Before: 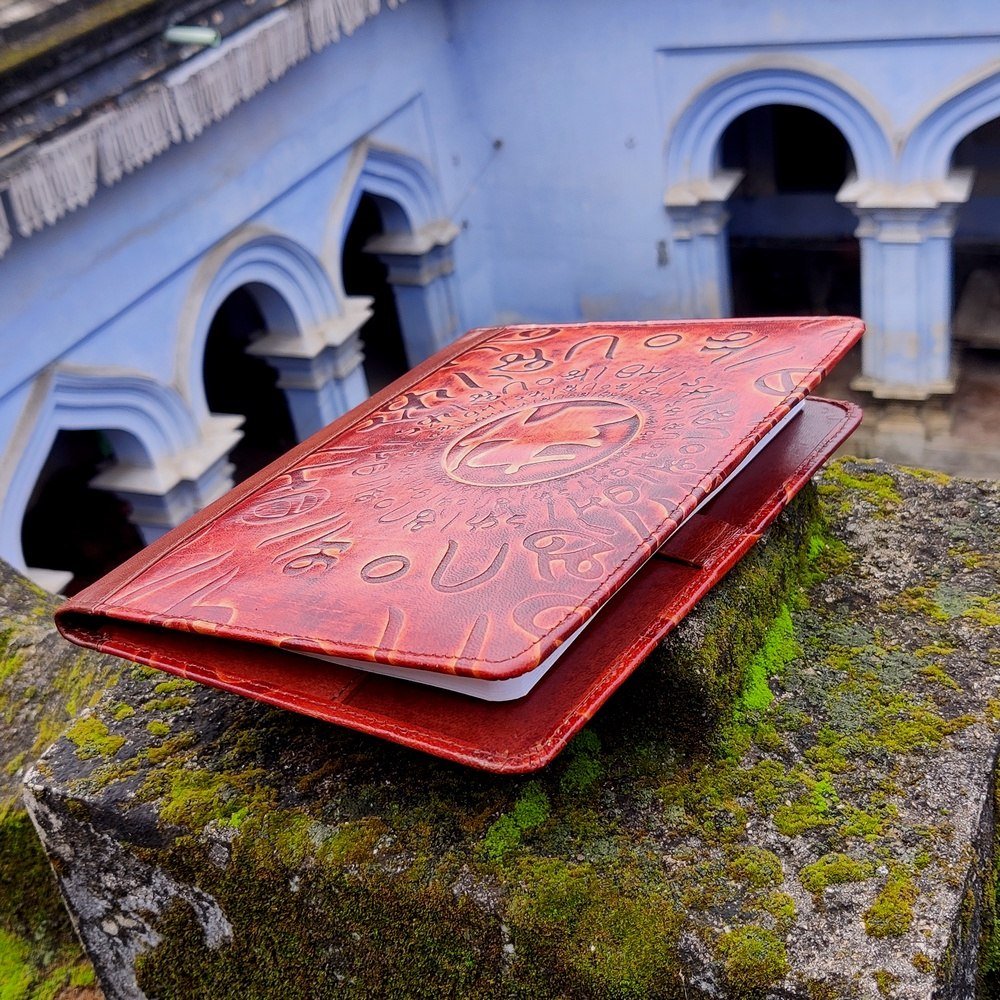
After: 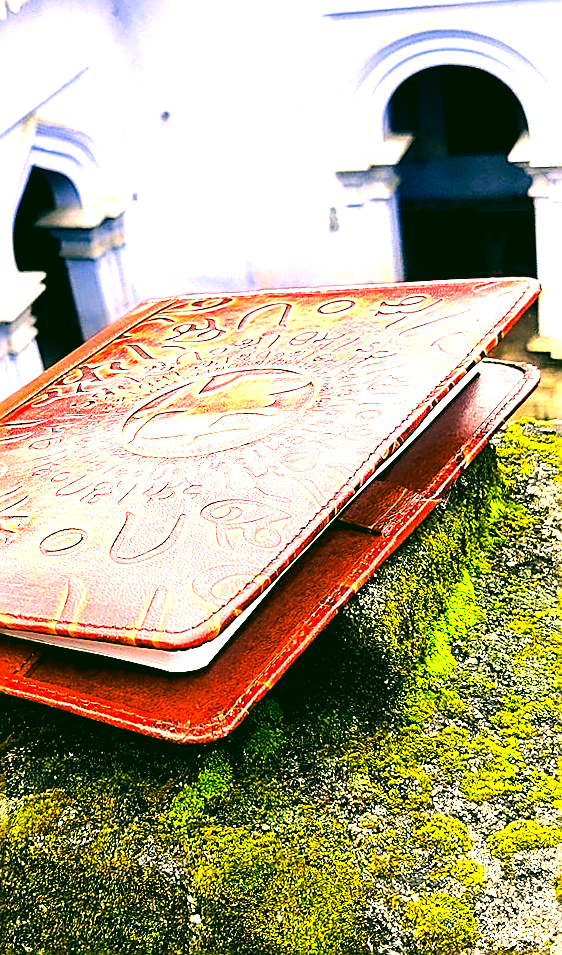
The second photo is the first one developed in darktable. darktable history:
crop: left 31.458%, top 0%, right 11.876%
color correction: highlights a* 5.62, highlights b* 33.57, shadows a* -25.86, shadows b* 4.02
sharpen: amount 1
exposure: exposure 1.2 EV, compensate highlight preservation false
rotate and perspective: rotation -1.32°, lens shift (horizontal) -0.031, crop left 0.015, crop right 0.985, crop top 0.047, crop bottom 0.982
color balance rgb: perceptual saturation grading › global saturation 20%, global vibrance 20%
tone equalizer: -8 EV -1.08 EV, -7 EV -1.01 EV, -6 EV -0.867 EV, -5 EV -0.578 EV, -3 EV 0.578 EV, -2 EV 0.867 EV, -1 EV 1.01 EV, +0 EV 1.08 EV, edges refinement/feathering 500, mask exposure compensation -1.57 EV, preserve details no
